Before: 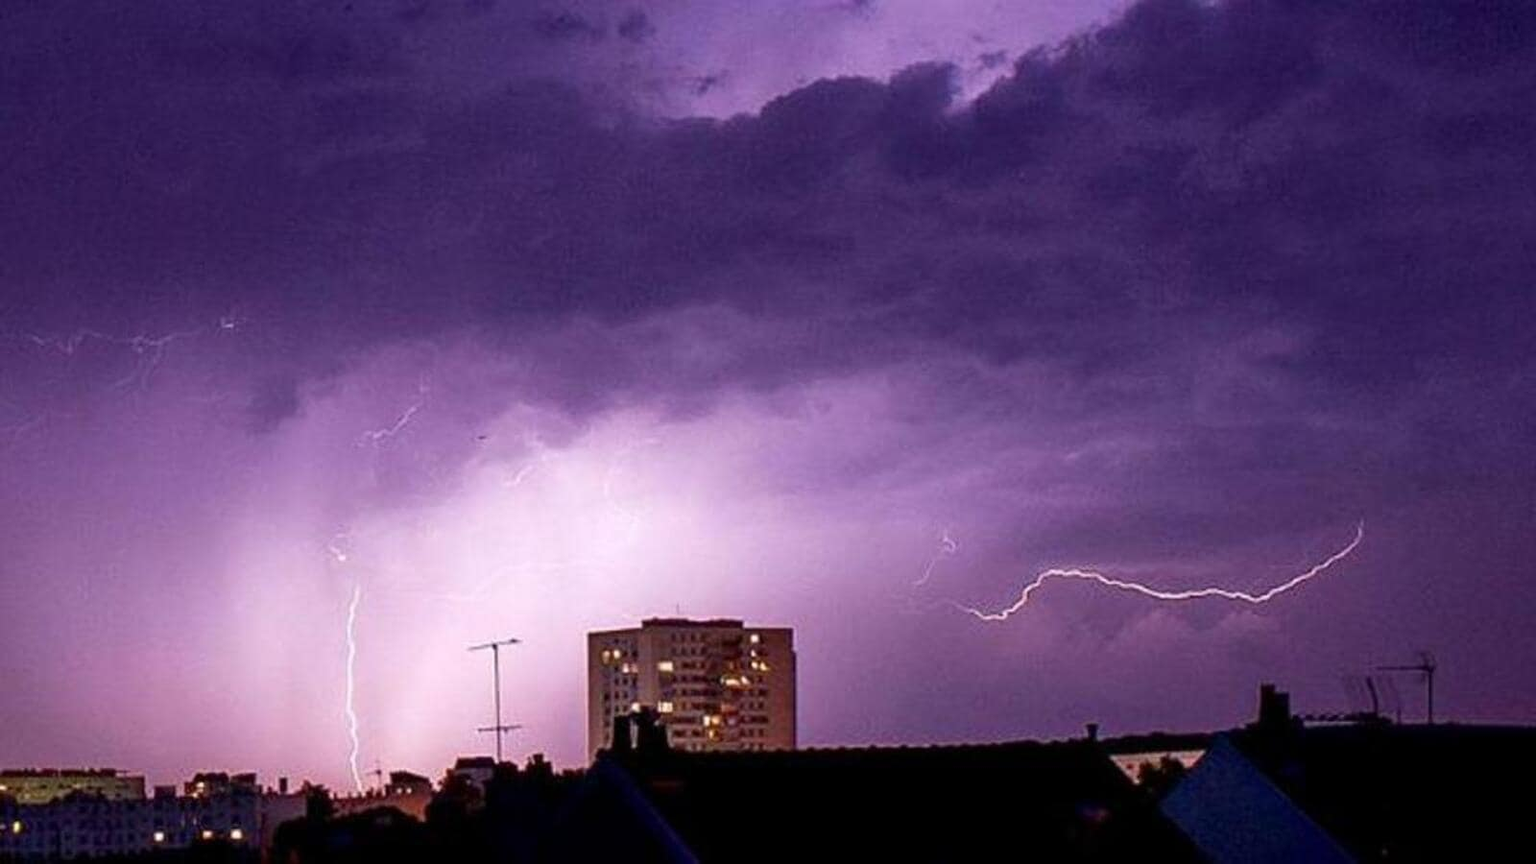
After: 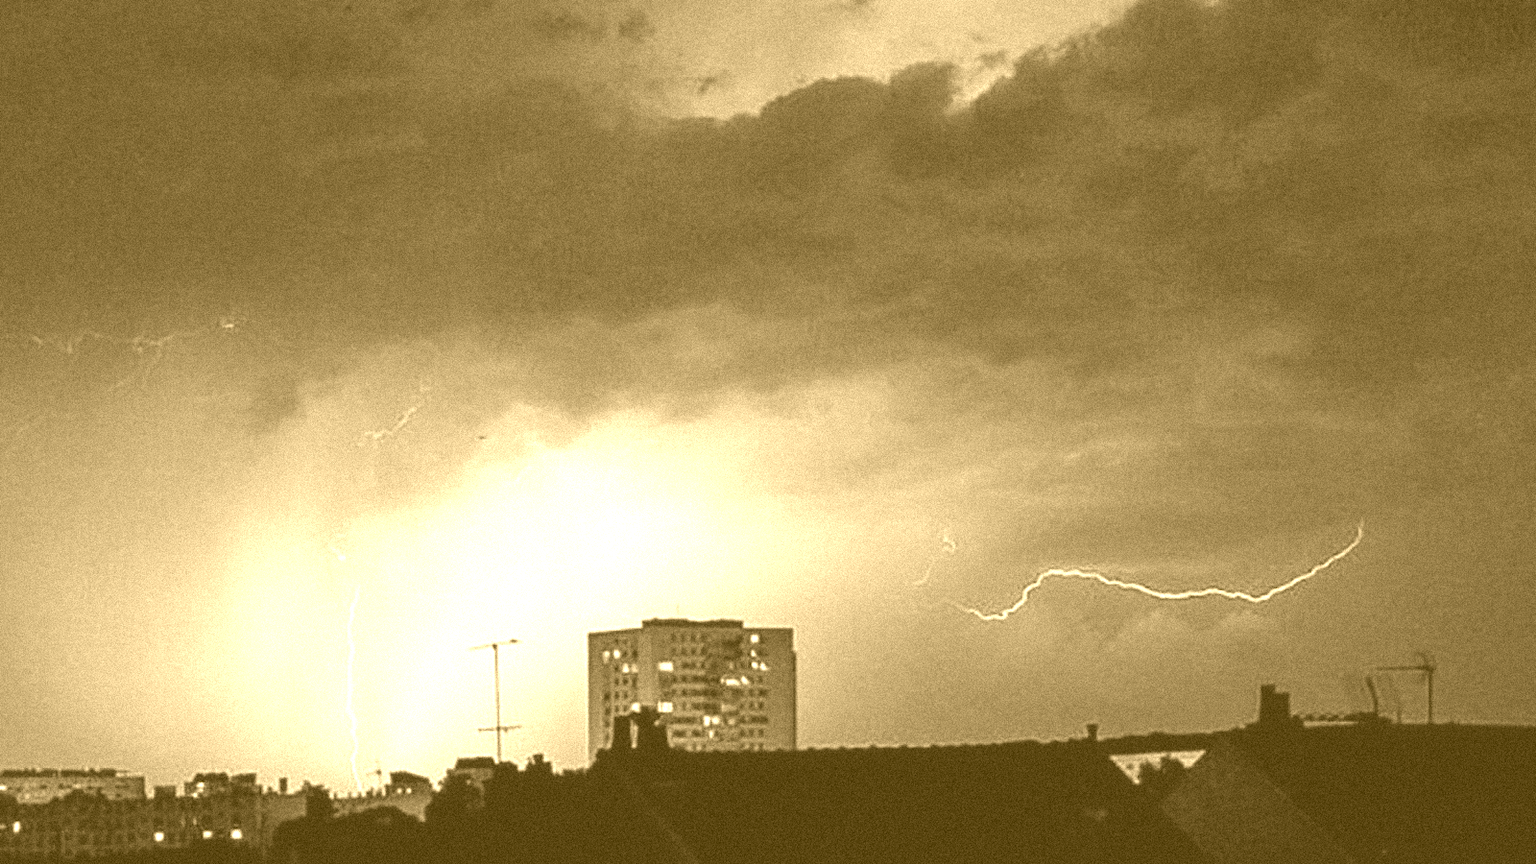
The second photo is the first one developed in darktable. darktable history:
colorize: hue 36°, source mix 100%
grain: coarseness 9.38 ISO, strength 34.99%, mid-tones bias 0%
